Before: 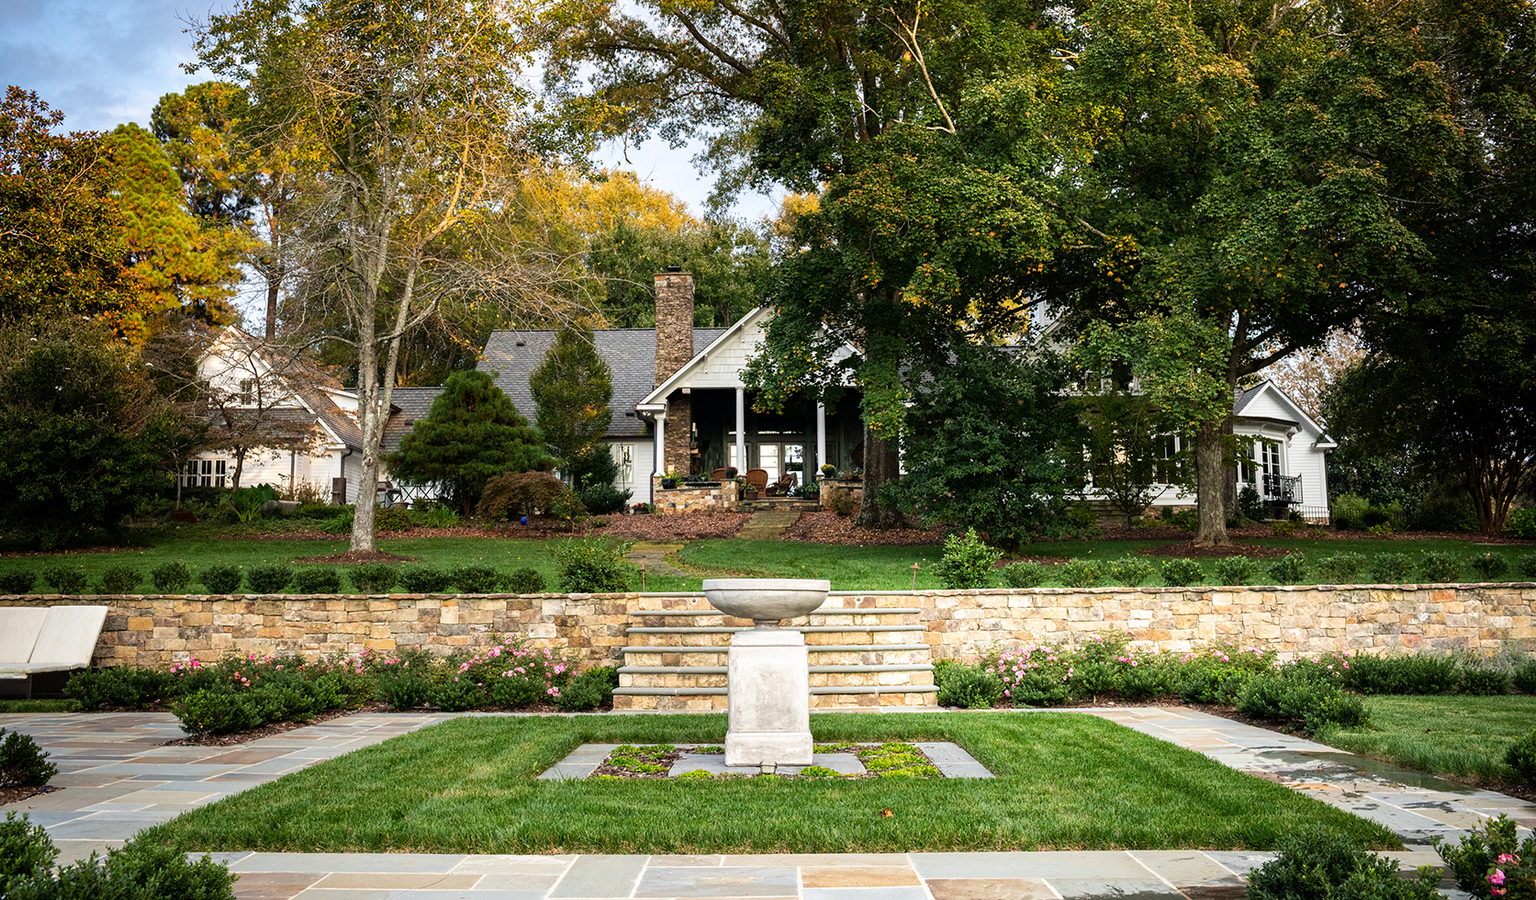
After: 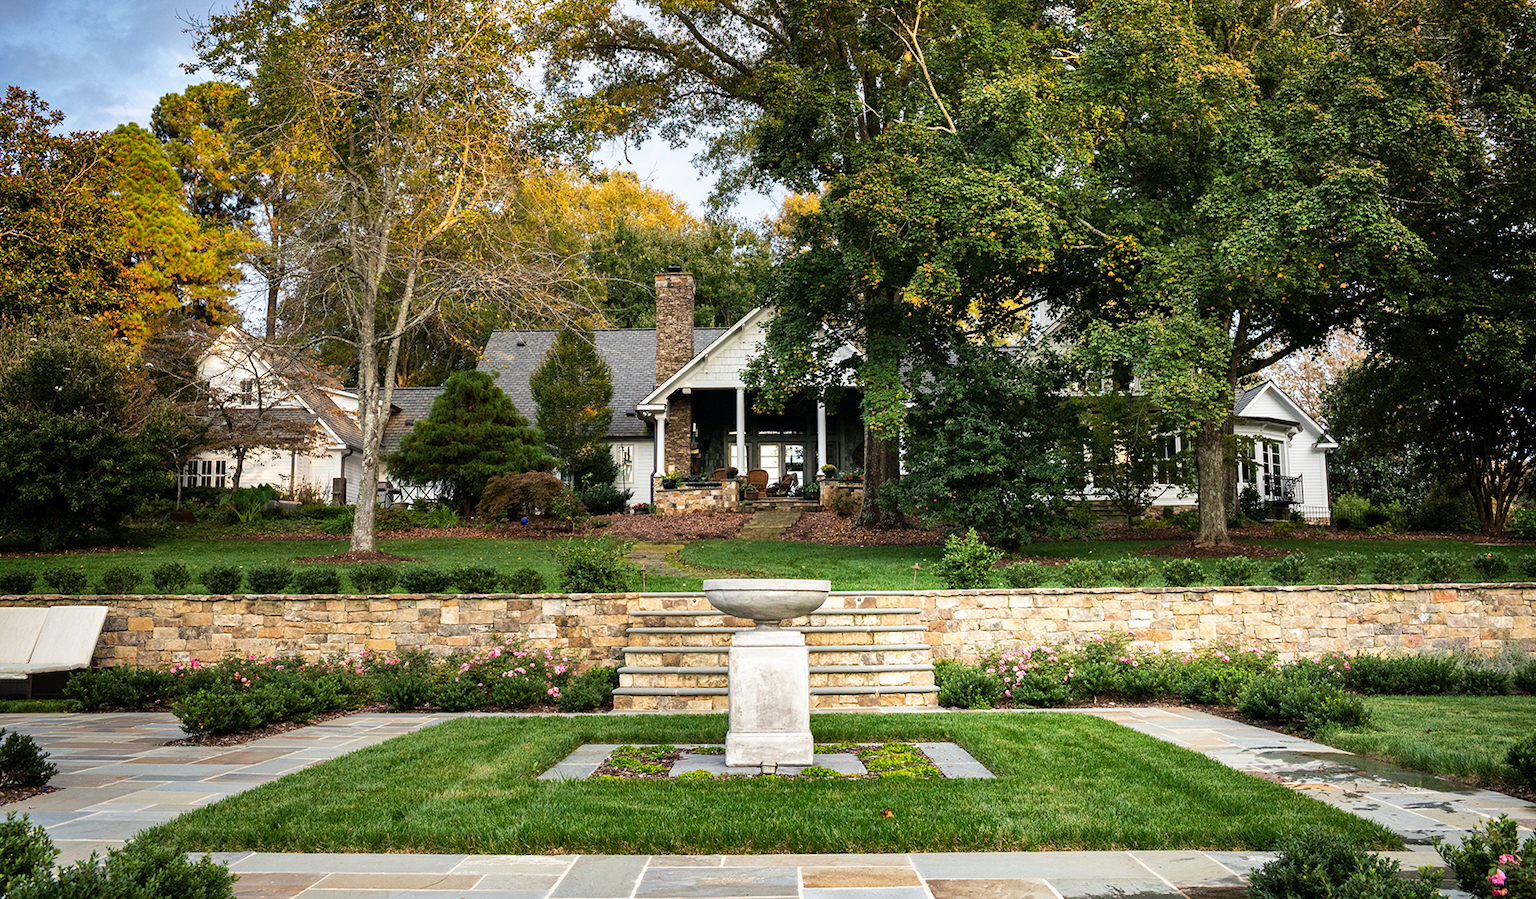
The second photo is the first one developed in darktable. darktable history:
shadows and highlights: radius 100.41, shadows 50.55, highlights -64.36, highlights color adjustment 49.82%, soften with gaussian
